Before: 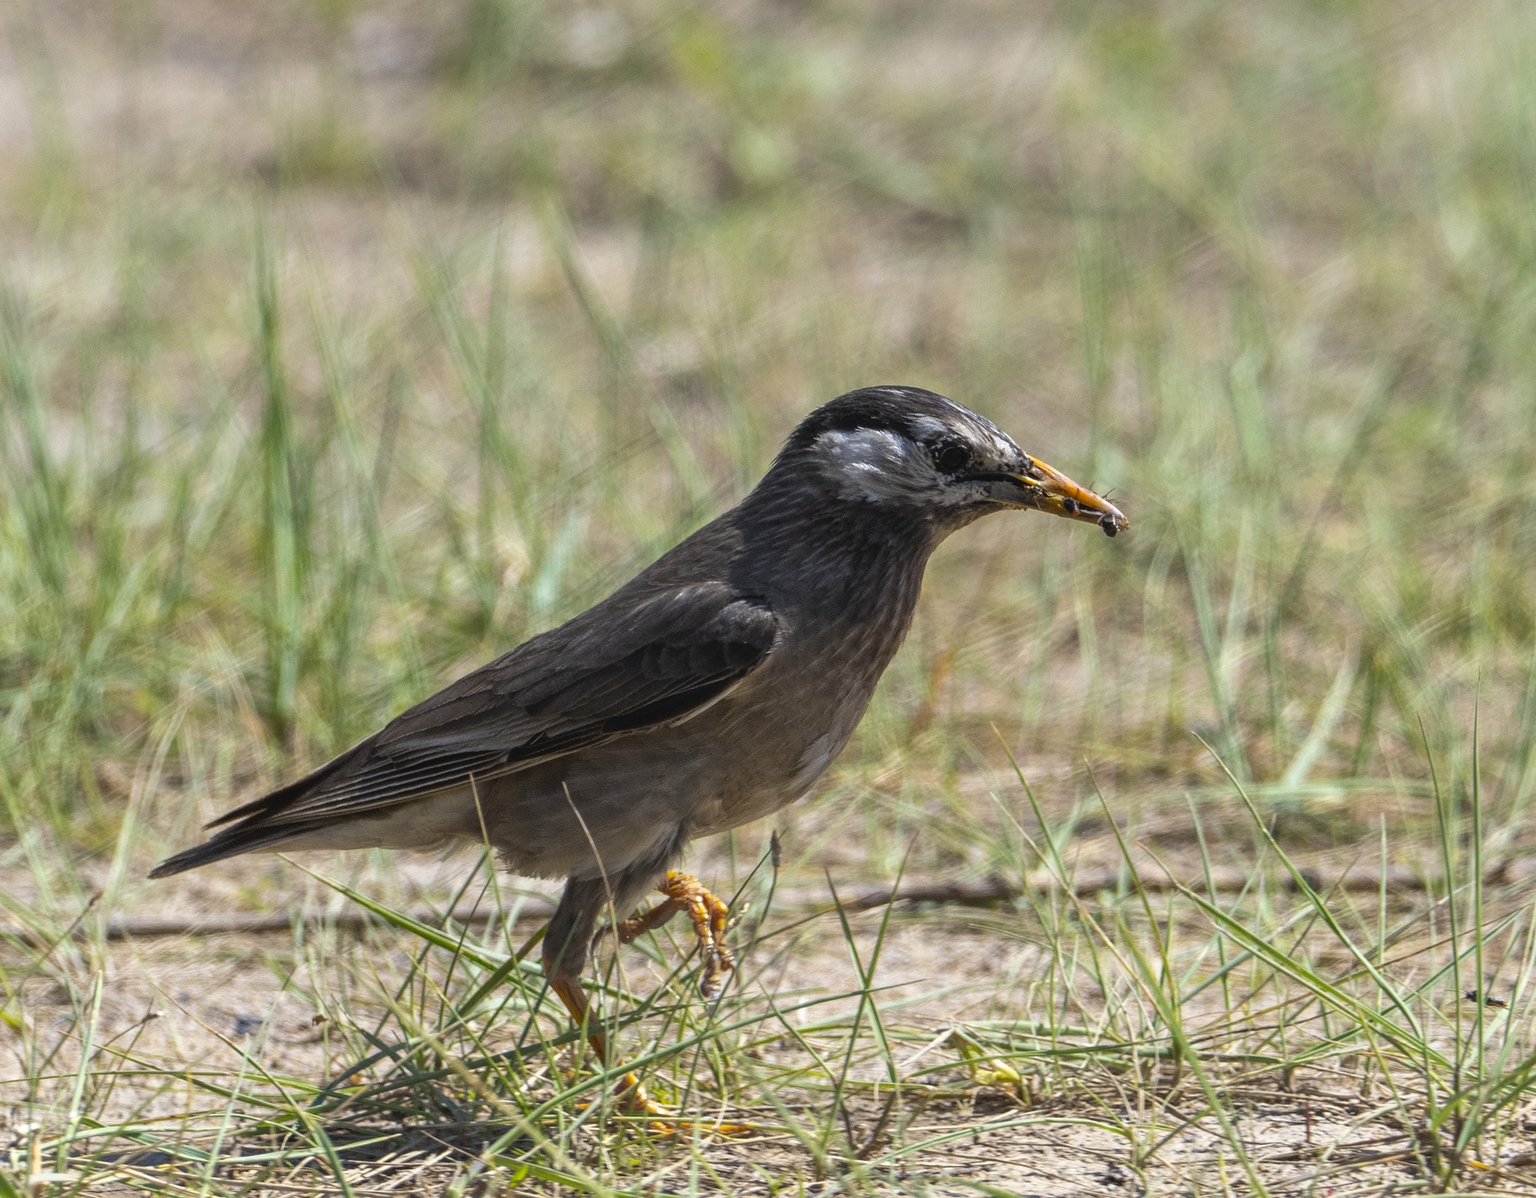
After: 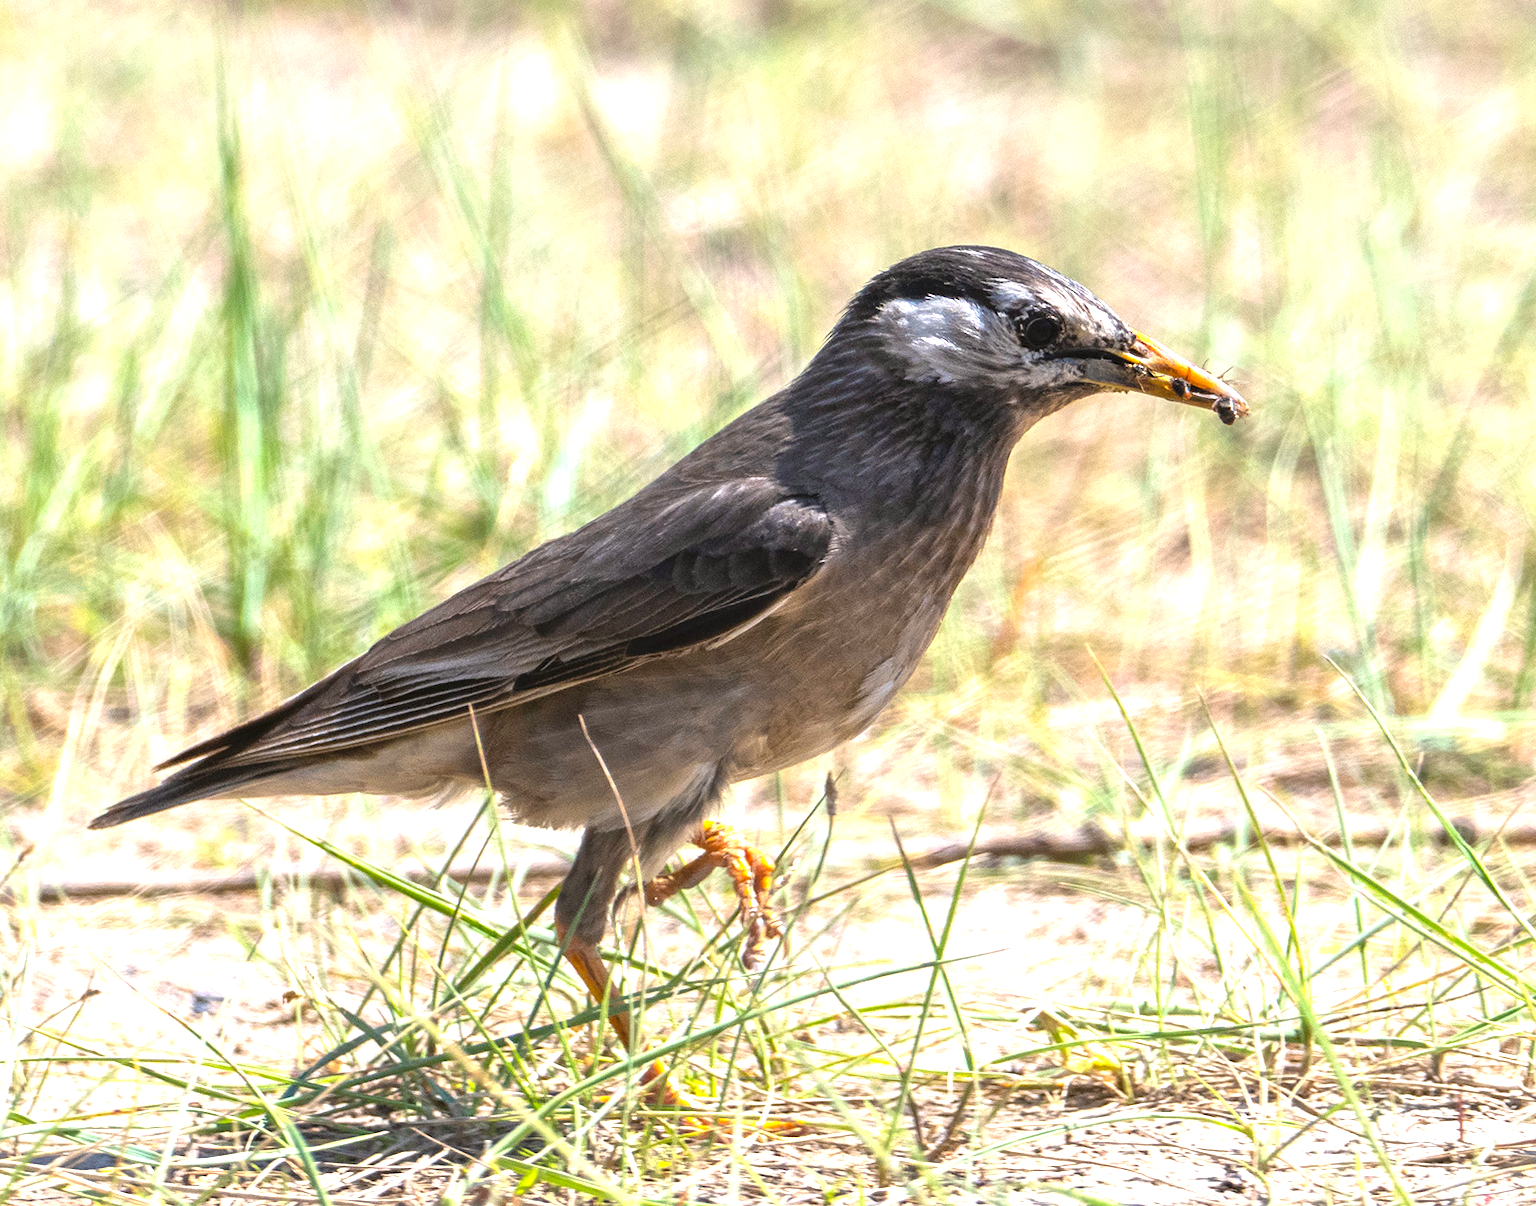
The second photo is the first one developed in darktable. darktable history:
crop and rotate: left 4.821%, top 14.953%, right 10.68%
color correction: highlights a* 3.03, highlights b* -1.42, shadows a* -0.076, shadows b* 1.73, saturation 0.981
exposure: black level correction 0, exposure 1.299 EV, compensate highlight preservation false
